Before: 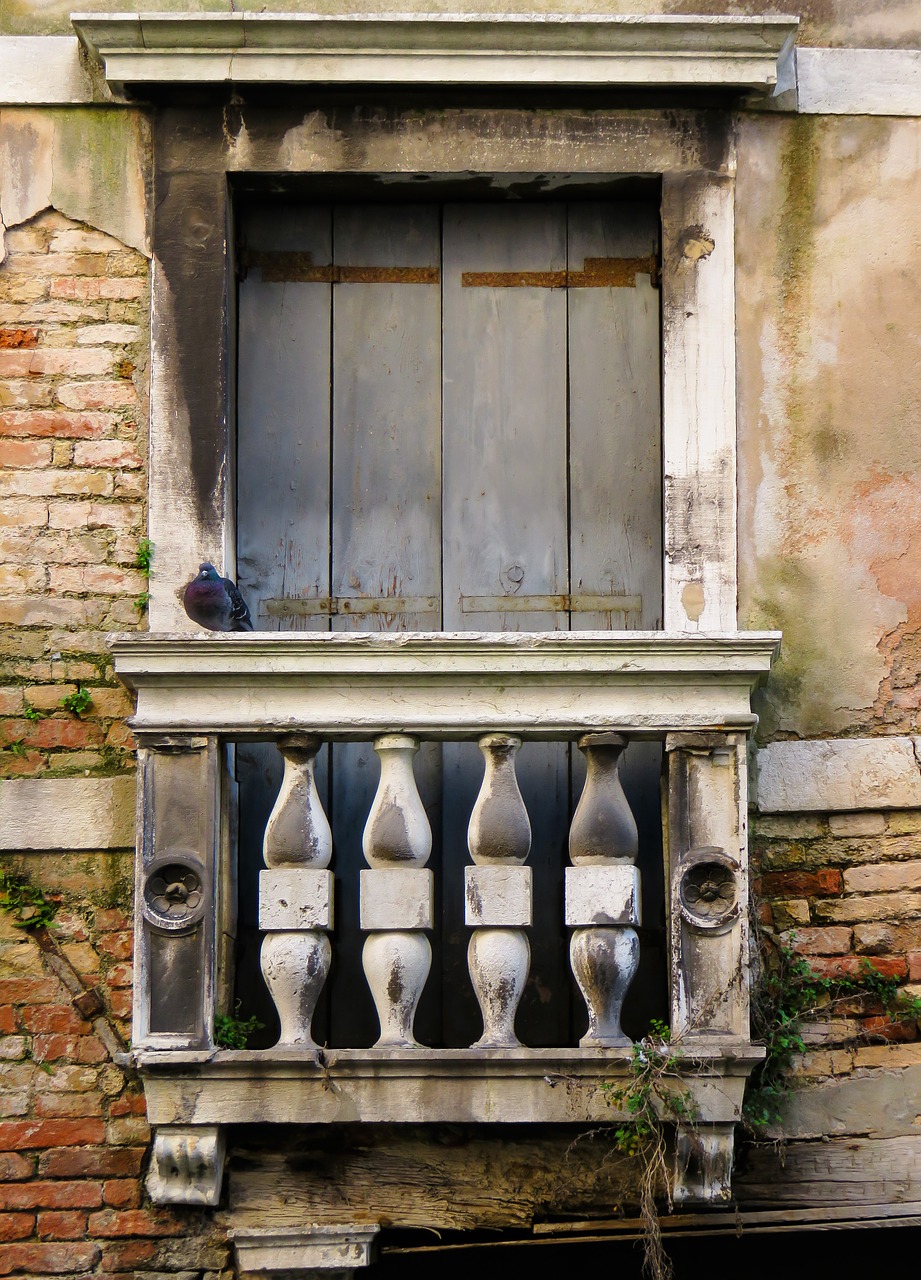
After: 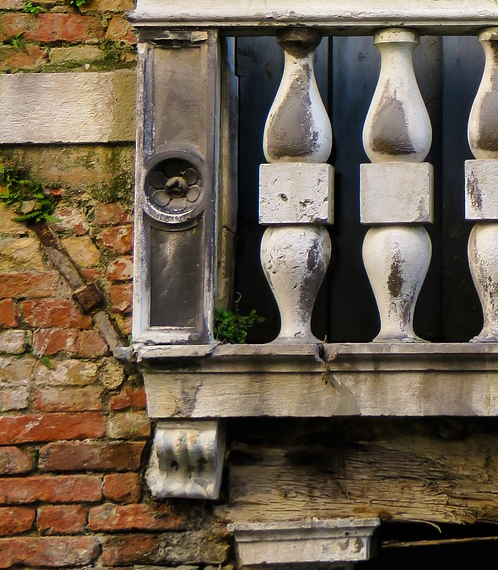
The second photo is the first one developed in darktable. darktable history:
crop and rotate: top 55.223%, right 45.885%, bottom 0.186%
